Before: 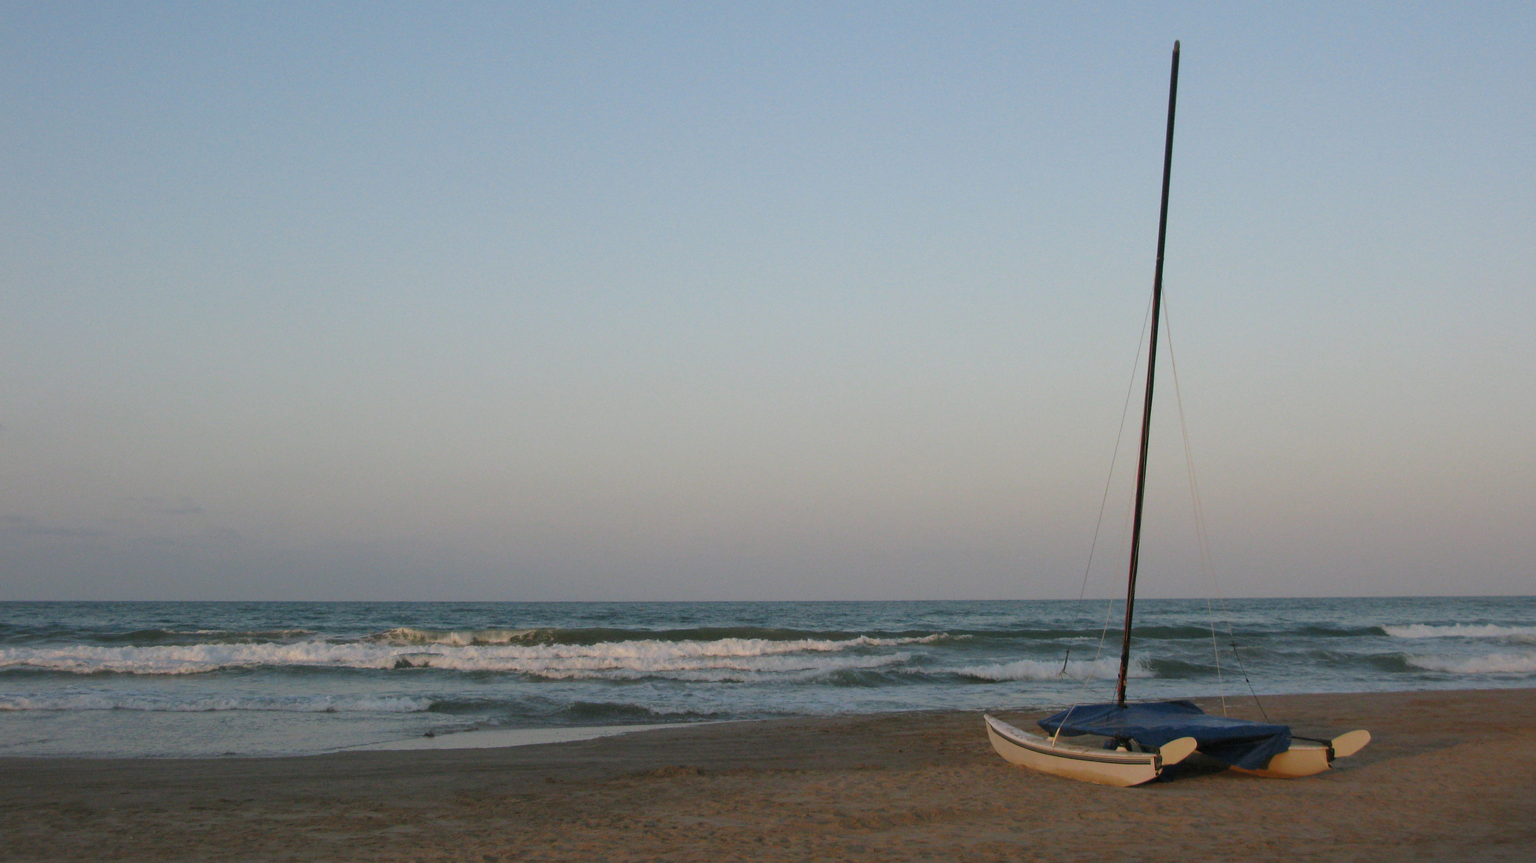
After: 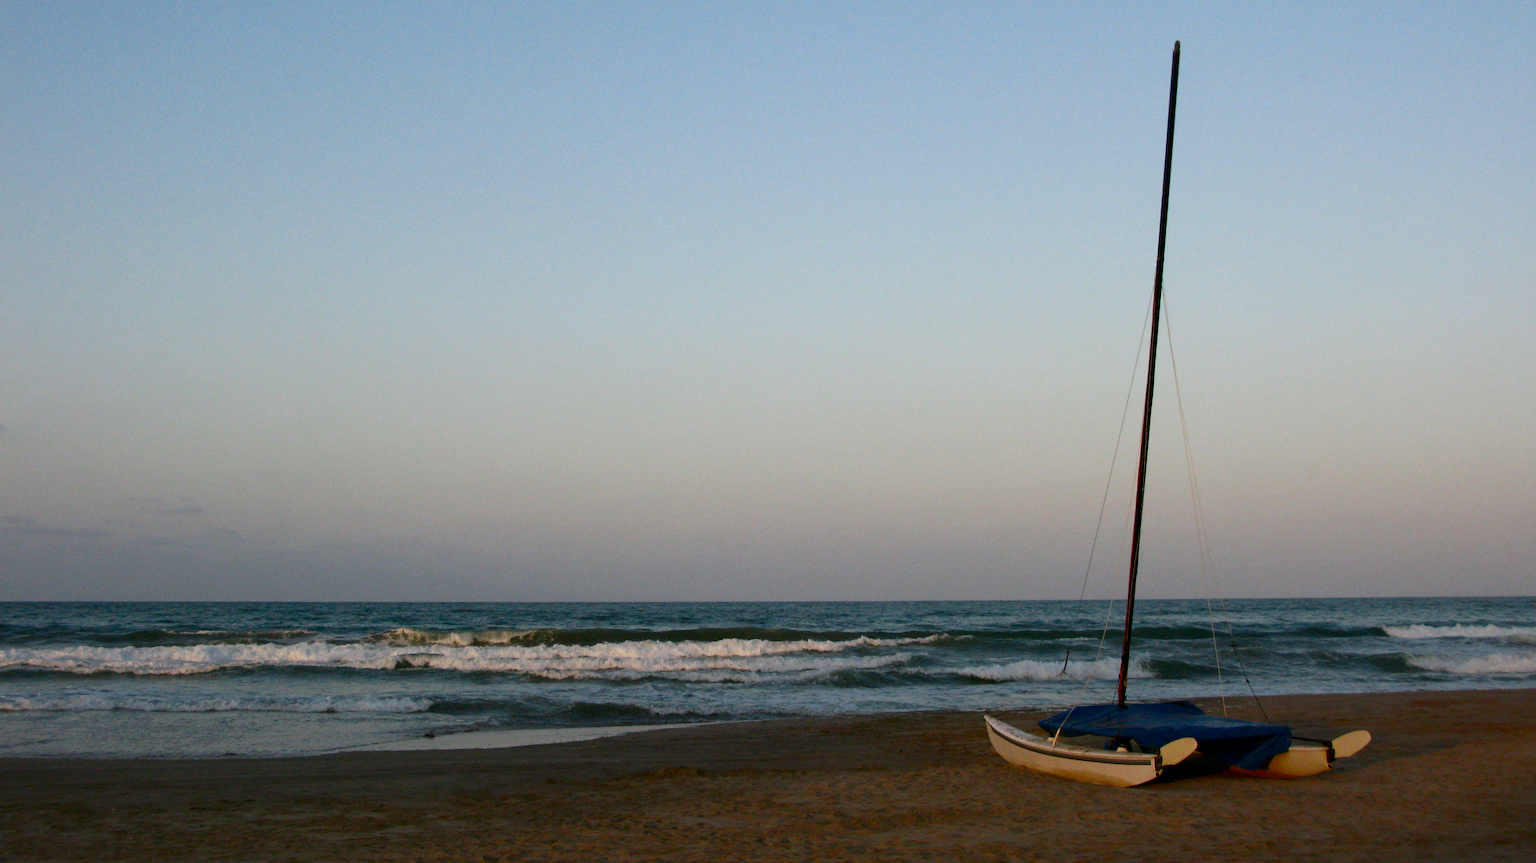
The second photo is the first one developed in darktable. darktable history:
exposure: black level correction 0.007, exposure 0.102 EV, compensate exposure bias true, compensate highlight preservation false
contrast brightness saturation: contrast 0.191, brightness -0.114, saturation 0.214
